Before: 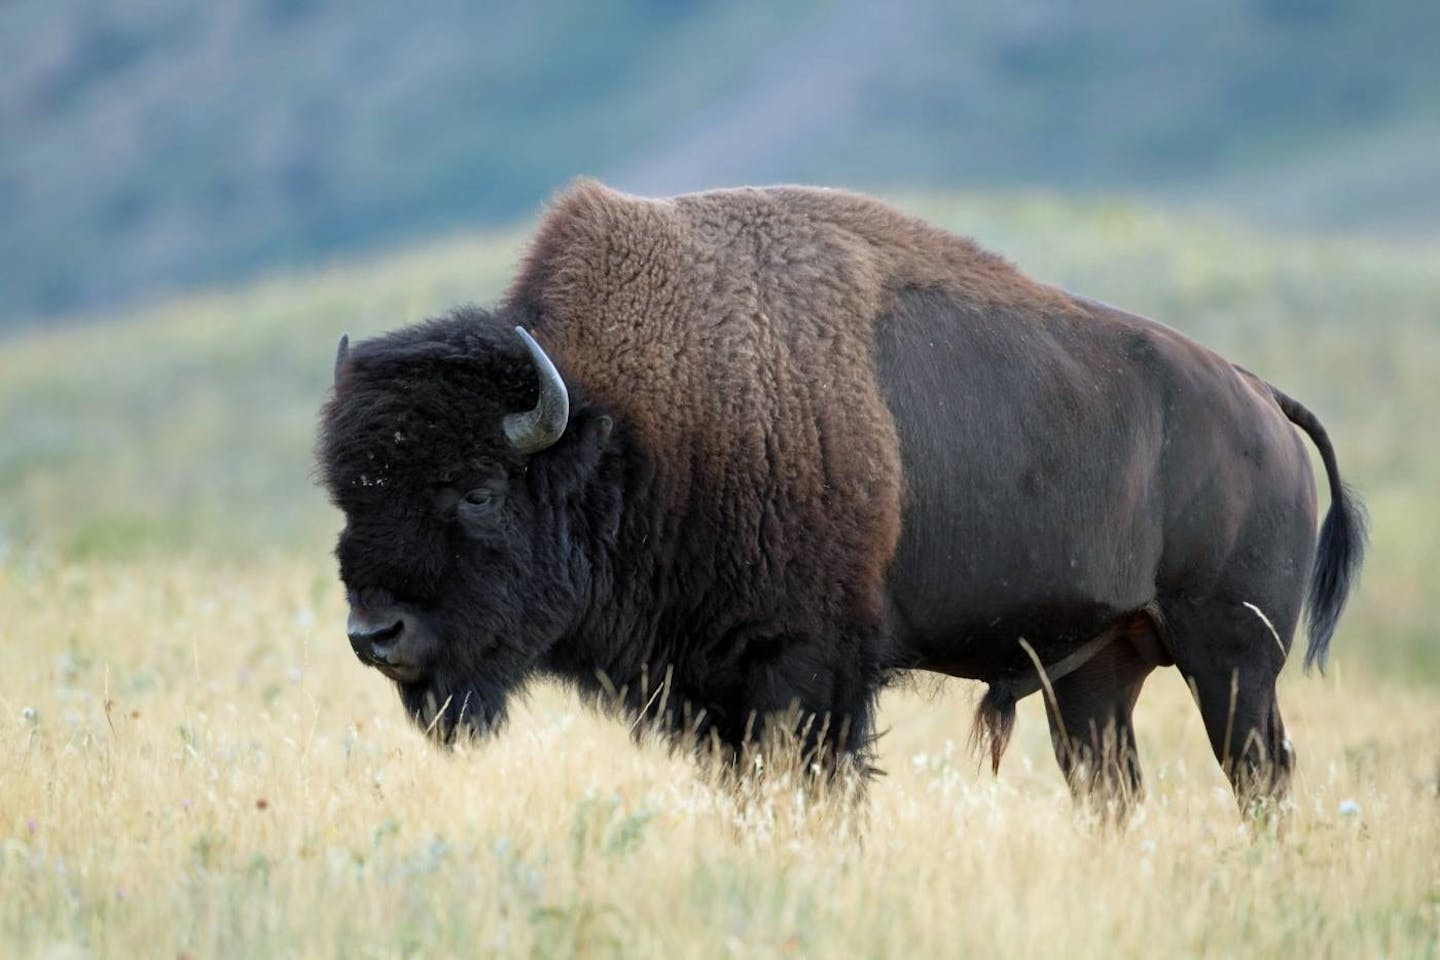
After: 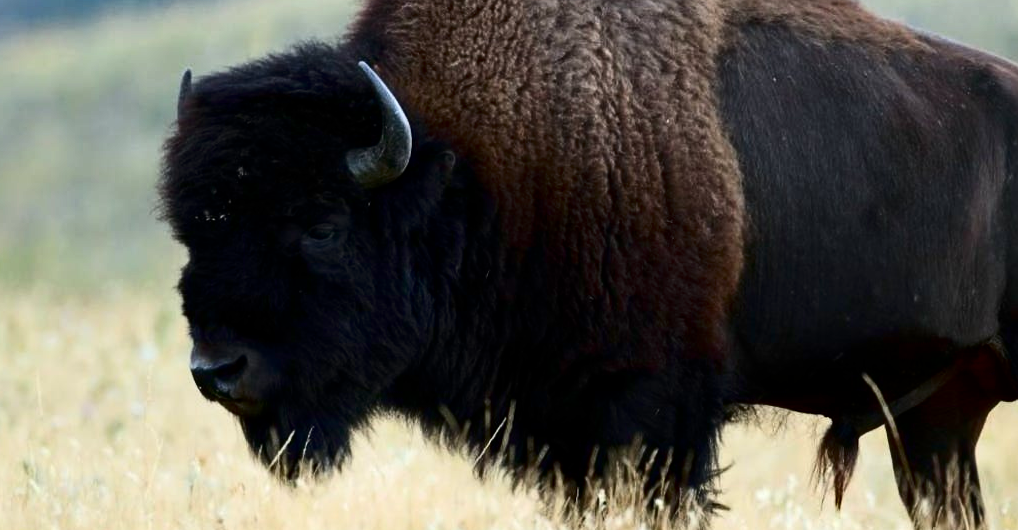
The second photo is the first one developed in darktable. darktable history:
contrast brightness saturation: contrast 0.24, brightness -0.239, saturation 0.135
crop: left 10.961%, top 27.631%, right 18.283%, bottom 17.085%
